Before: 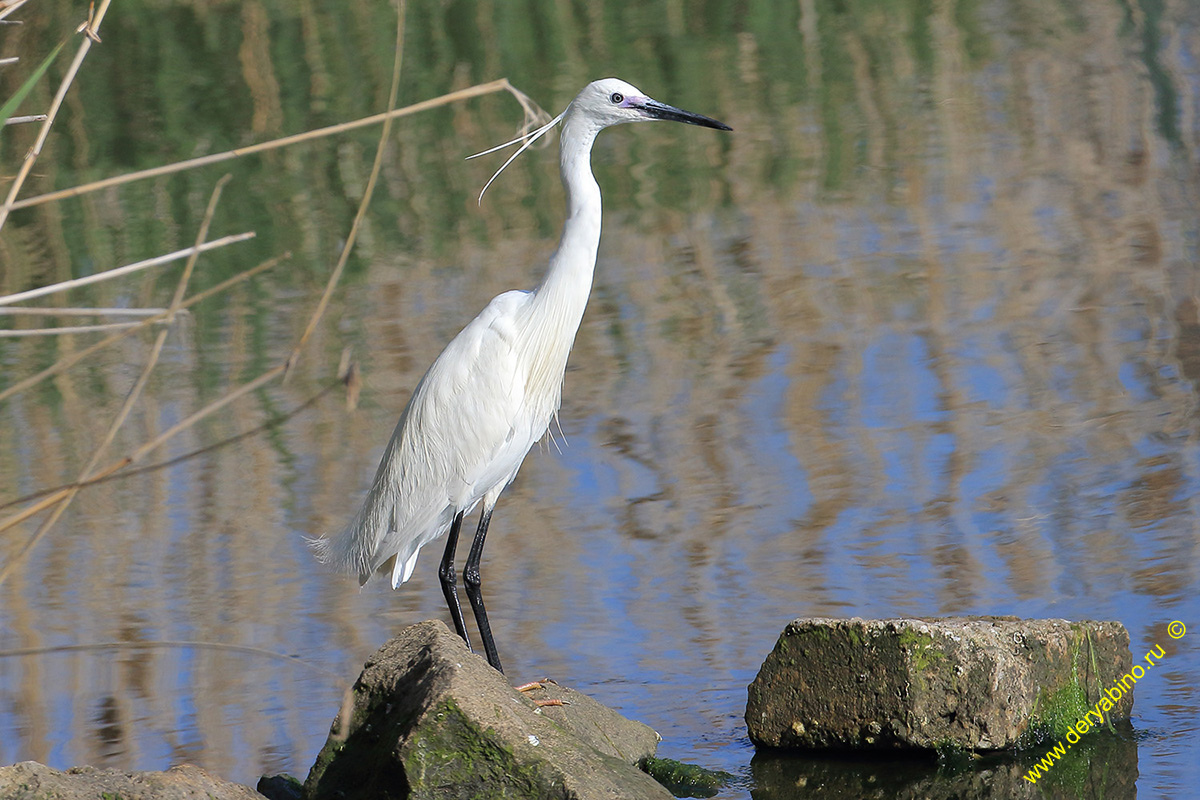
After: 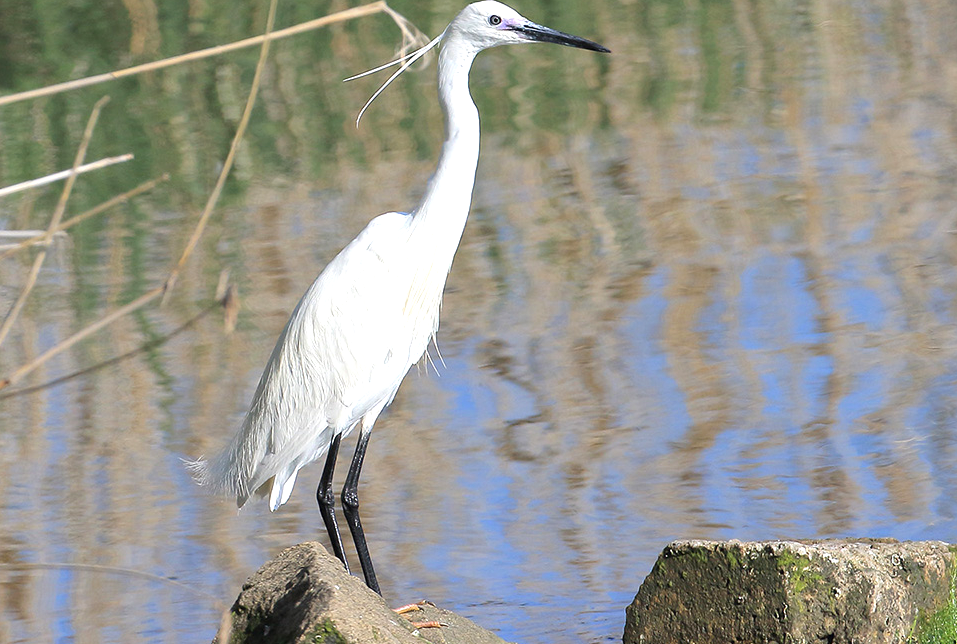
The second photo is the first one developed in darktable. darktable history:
color correction: highlights b* 0.019, saturation 0.979
crop and rotate: left 10.24%, top 9.825%, right 9.957%, bottom 9.633%
exposure: exposure 0.642 EV, compensate highlight preservation false
